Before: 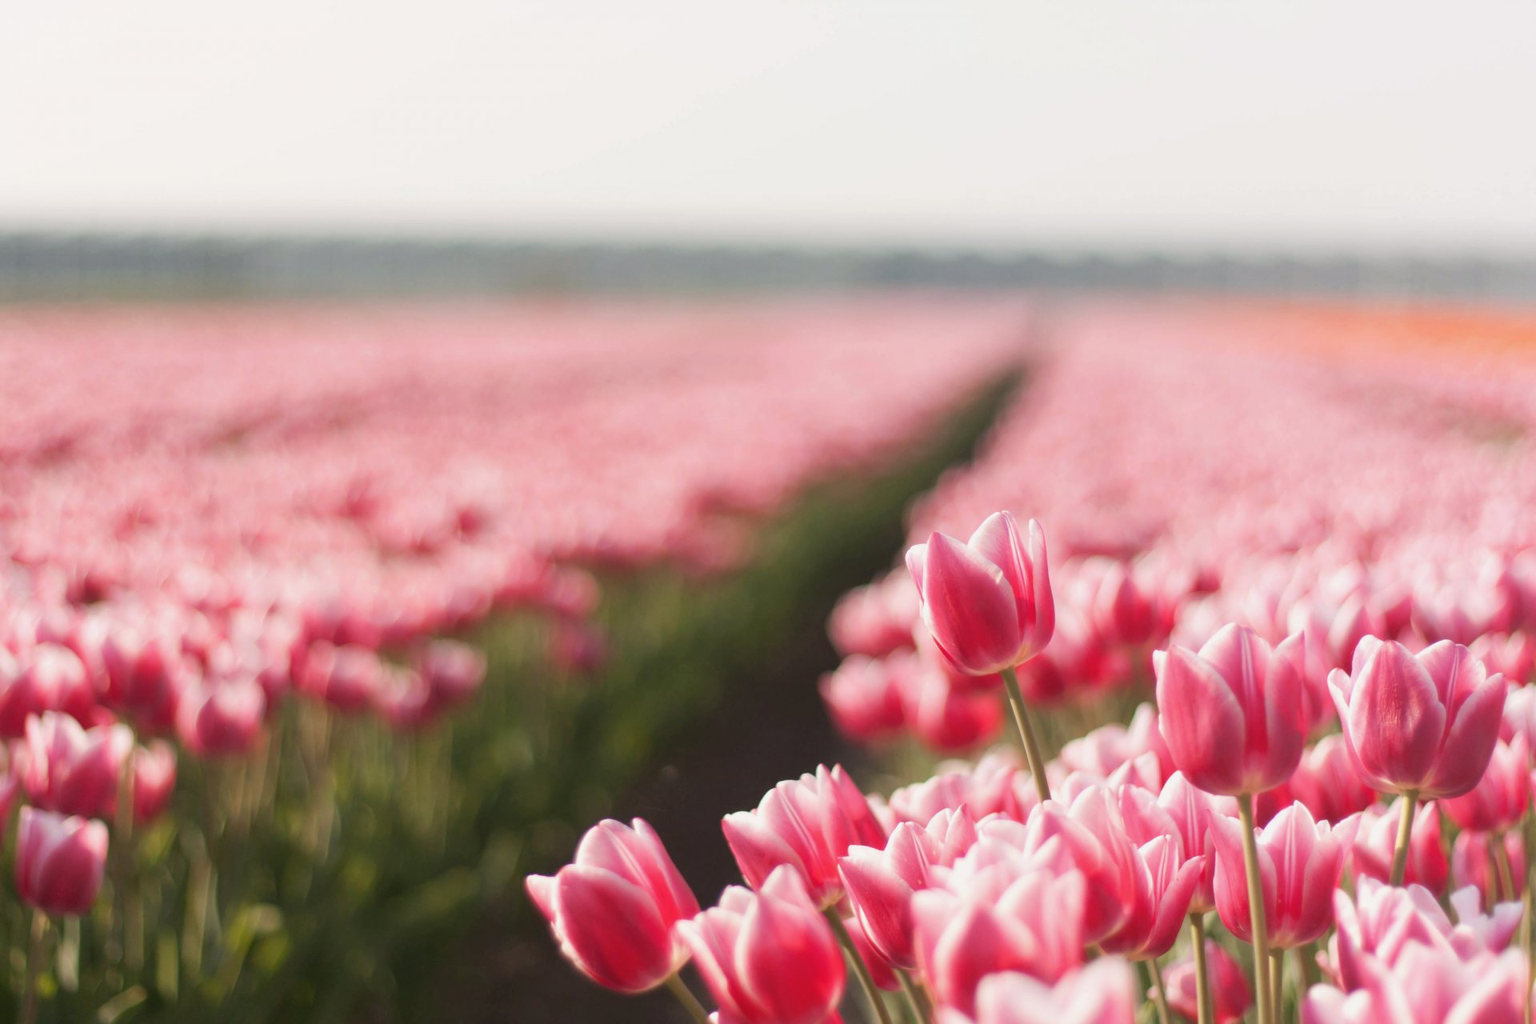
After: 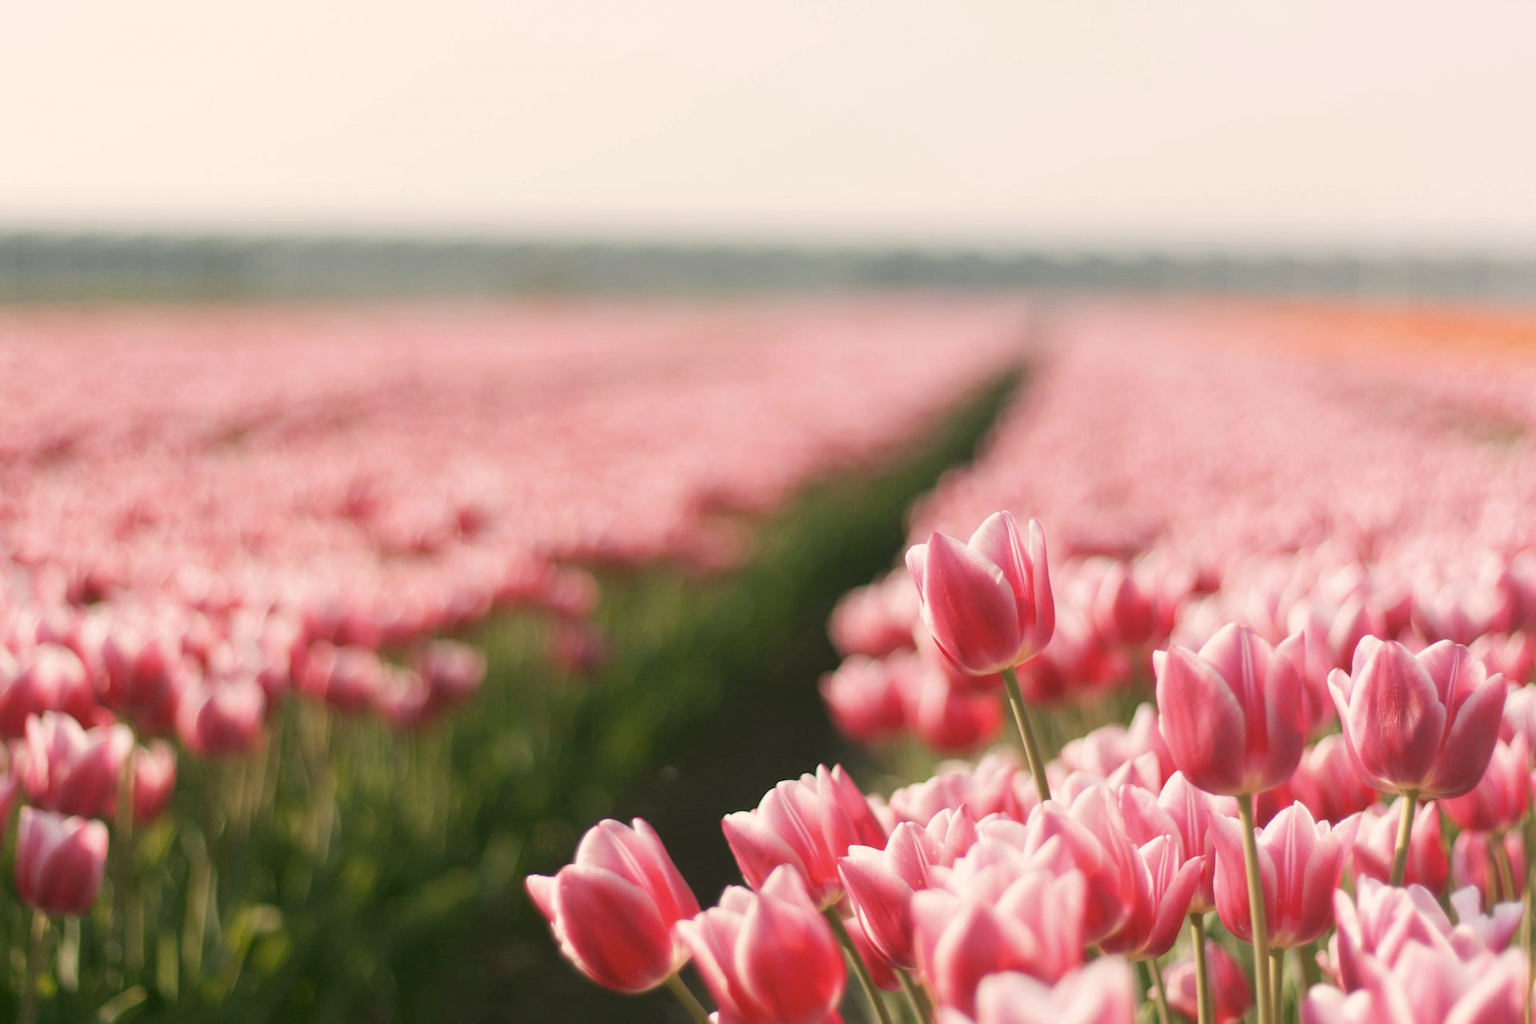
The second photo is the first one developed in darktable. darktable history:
color correction: highlights a* 4.09, highlights b* 4.95, shadows a* -8.16, shadows b* 4.63
contrast brightness saturation: saturation -0.069
